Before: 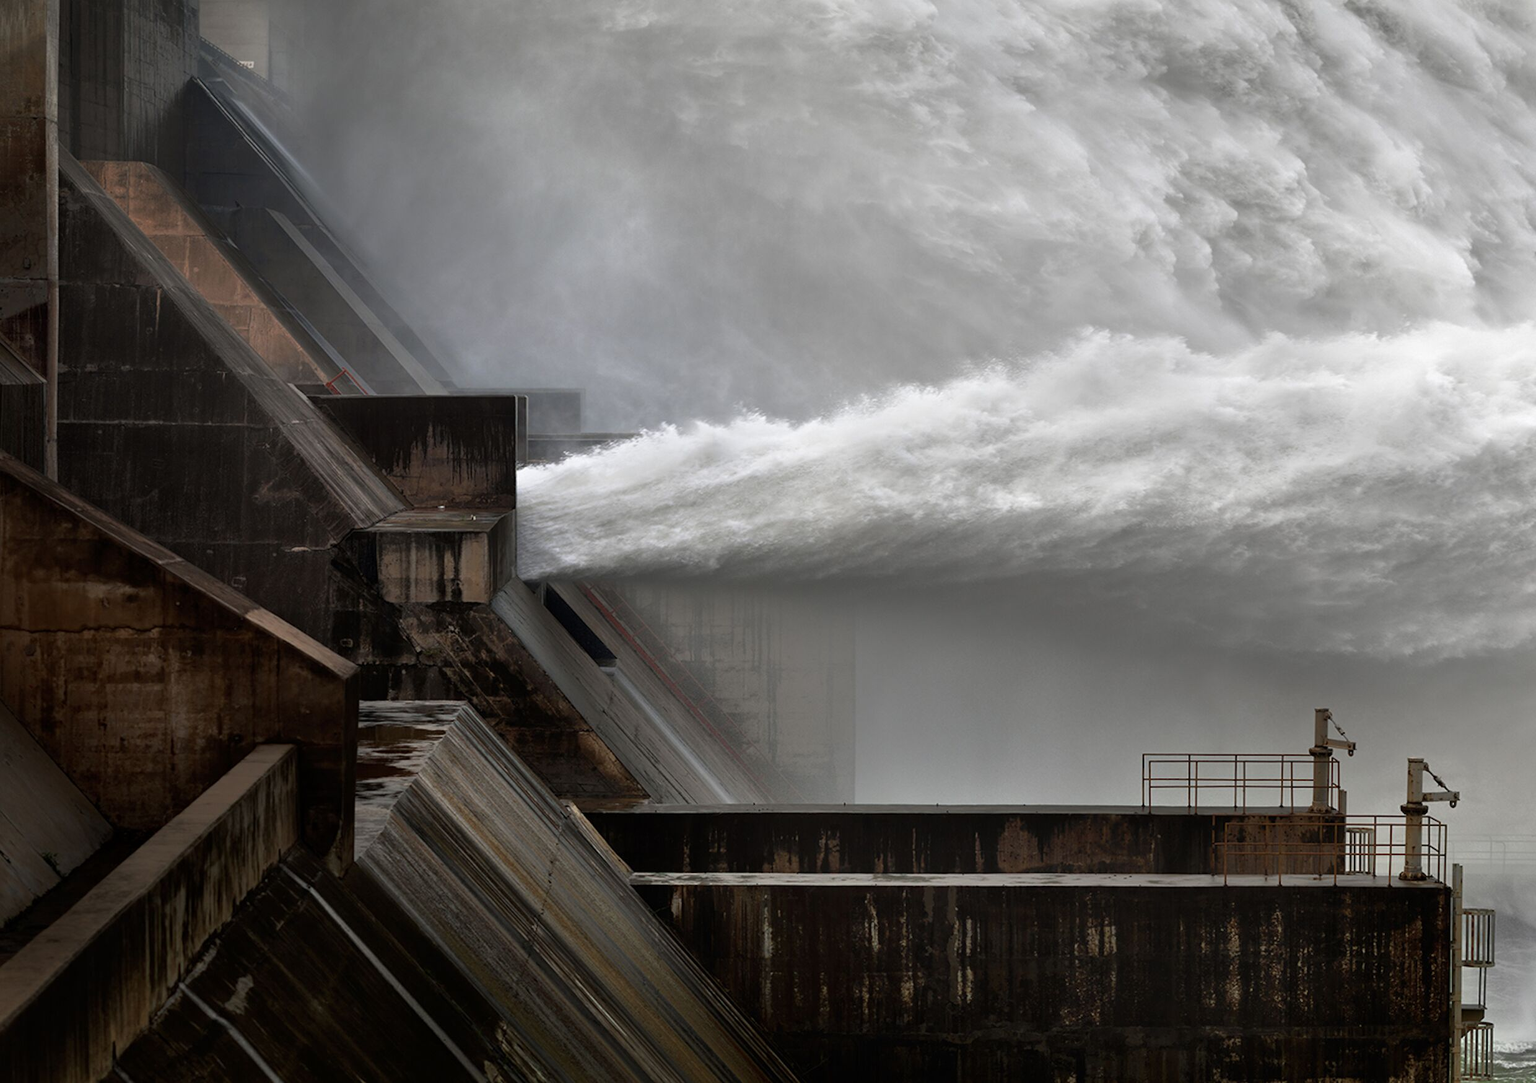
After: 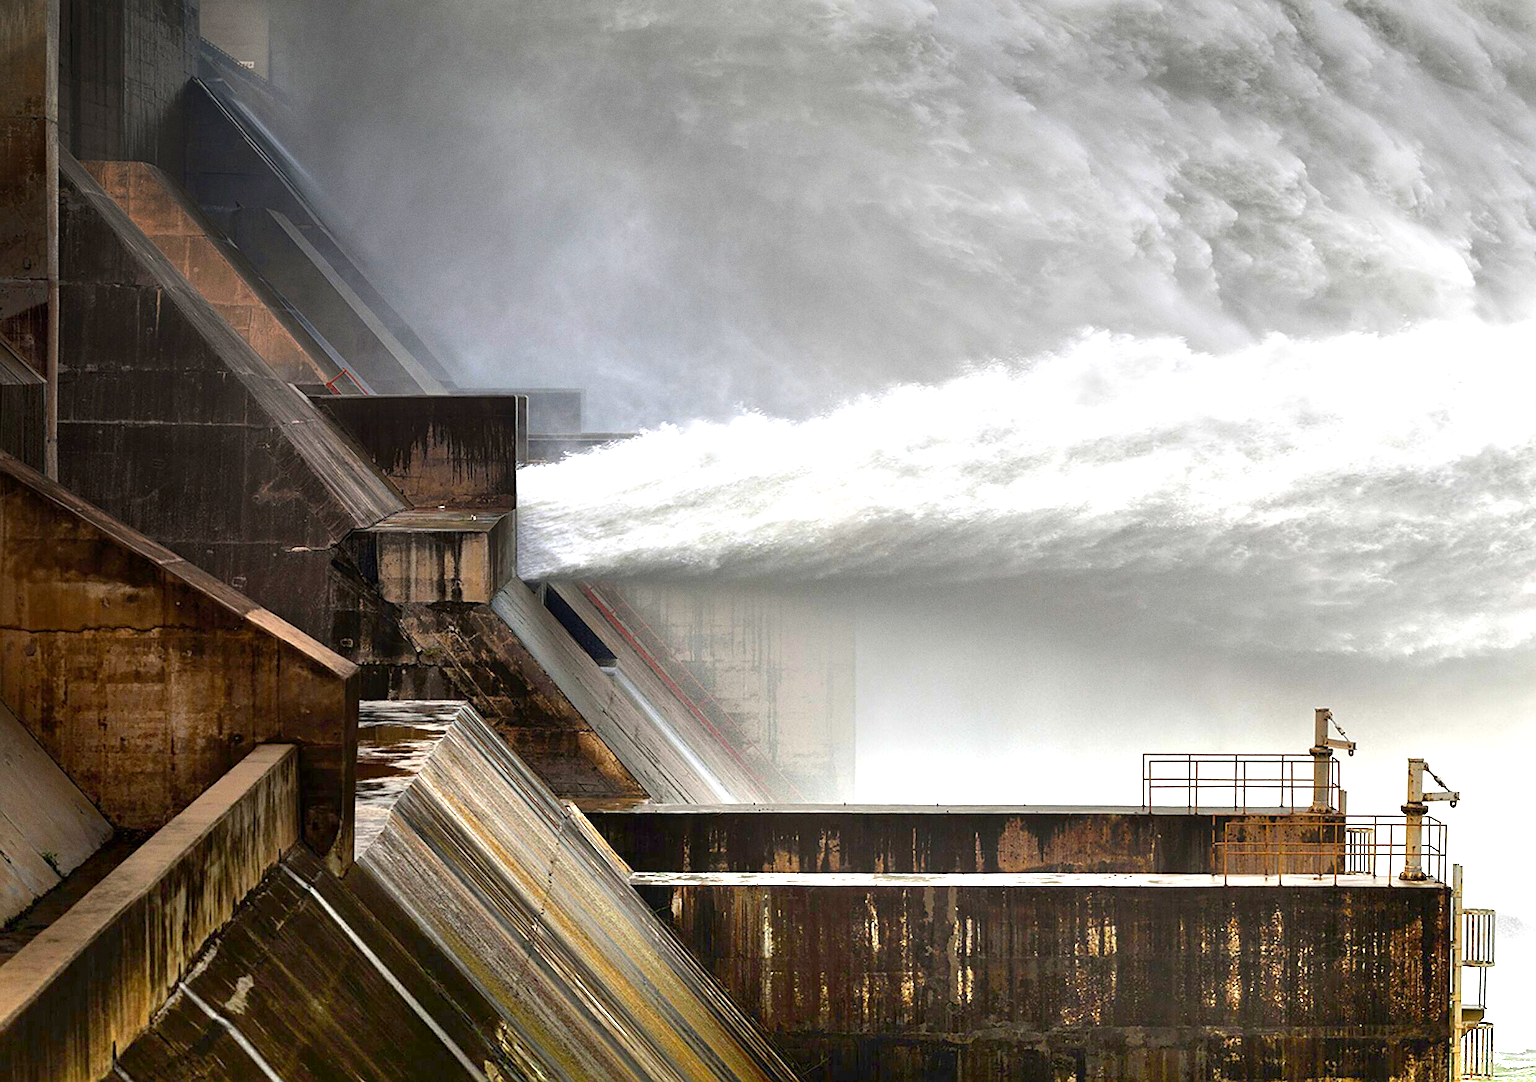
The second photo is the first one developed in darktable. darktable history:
grain: coarseness 0.47 ISO
sharpen: on, module defaults
graduated density: density -3.9 EV
color balance rgb: linear chroma grading › global chroma 13.3%, global vibrance 41.49%
